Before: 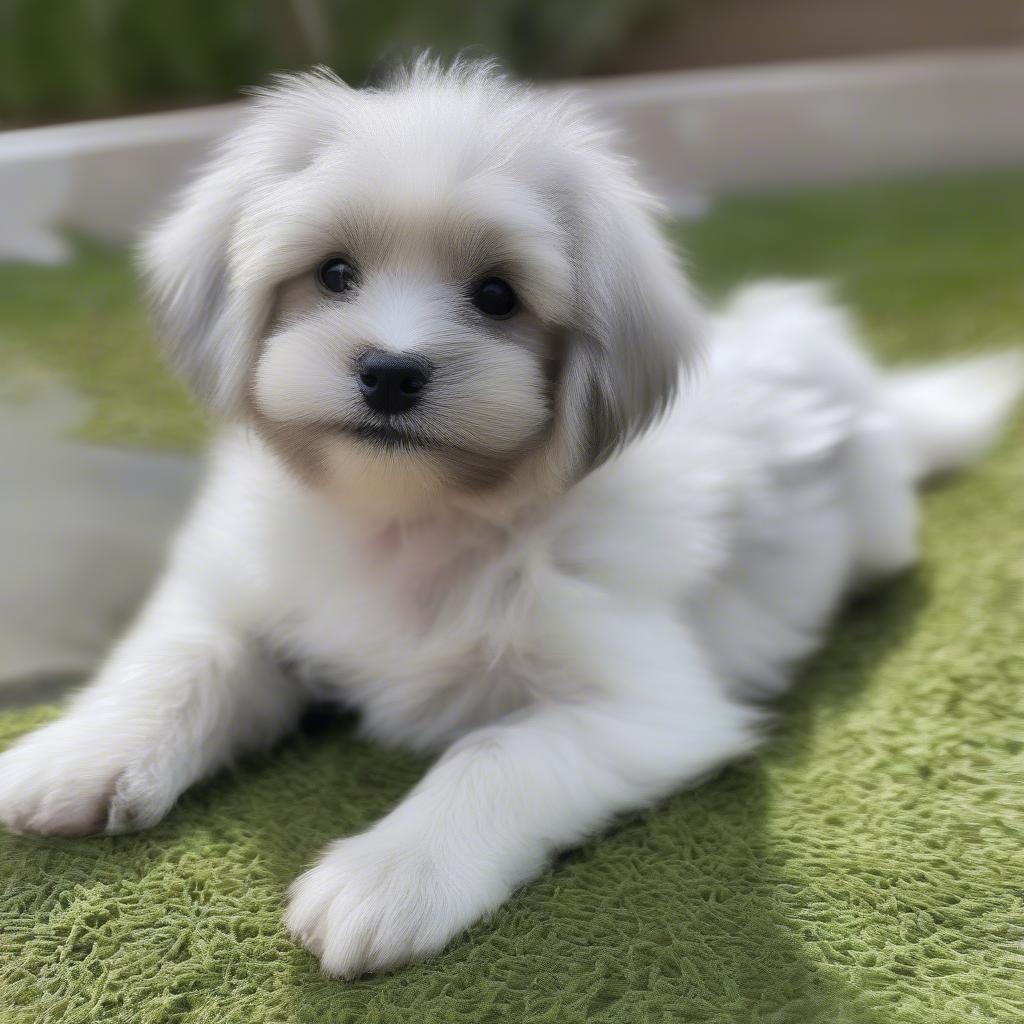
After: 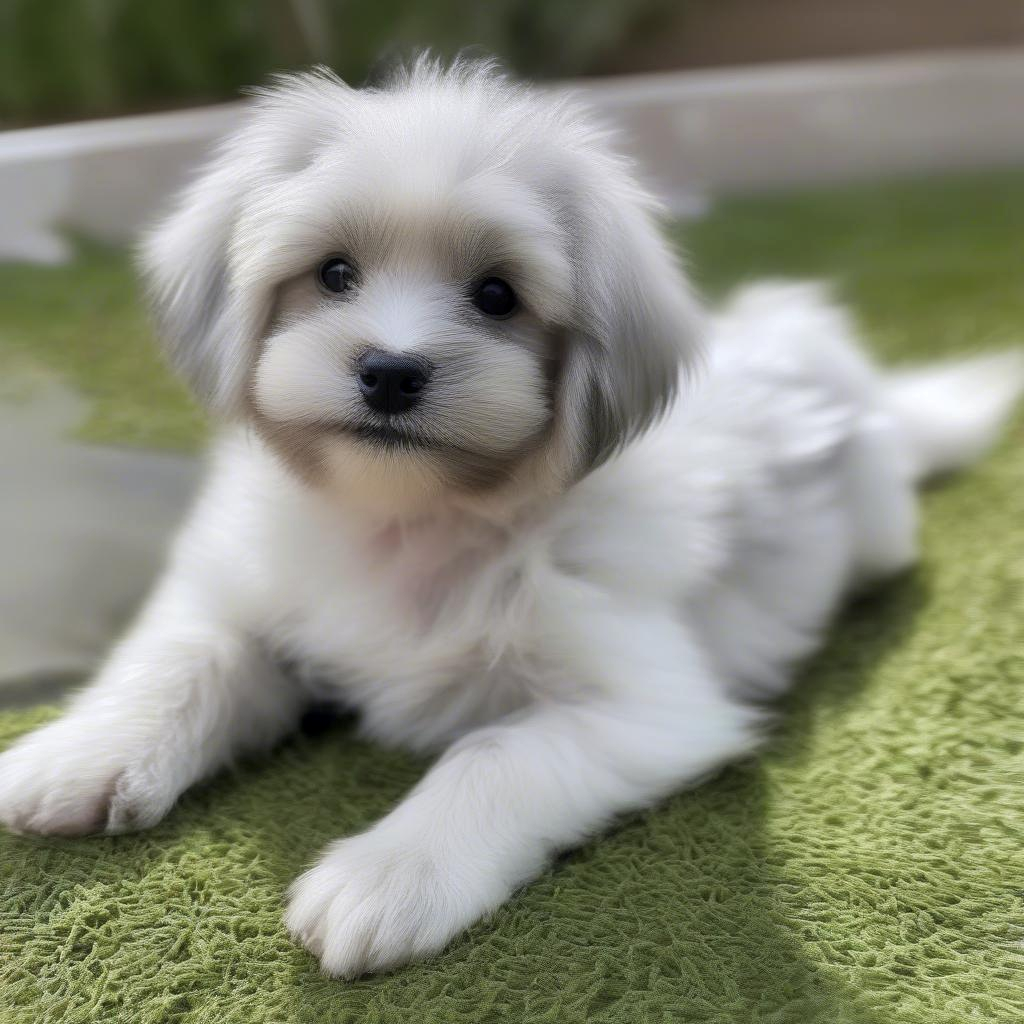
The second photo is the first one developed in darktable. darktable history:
local contrast: highlights 101%, shadows 102%, detail 120%, midtone range 0.2
